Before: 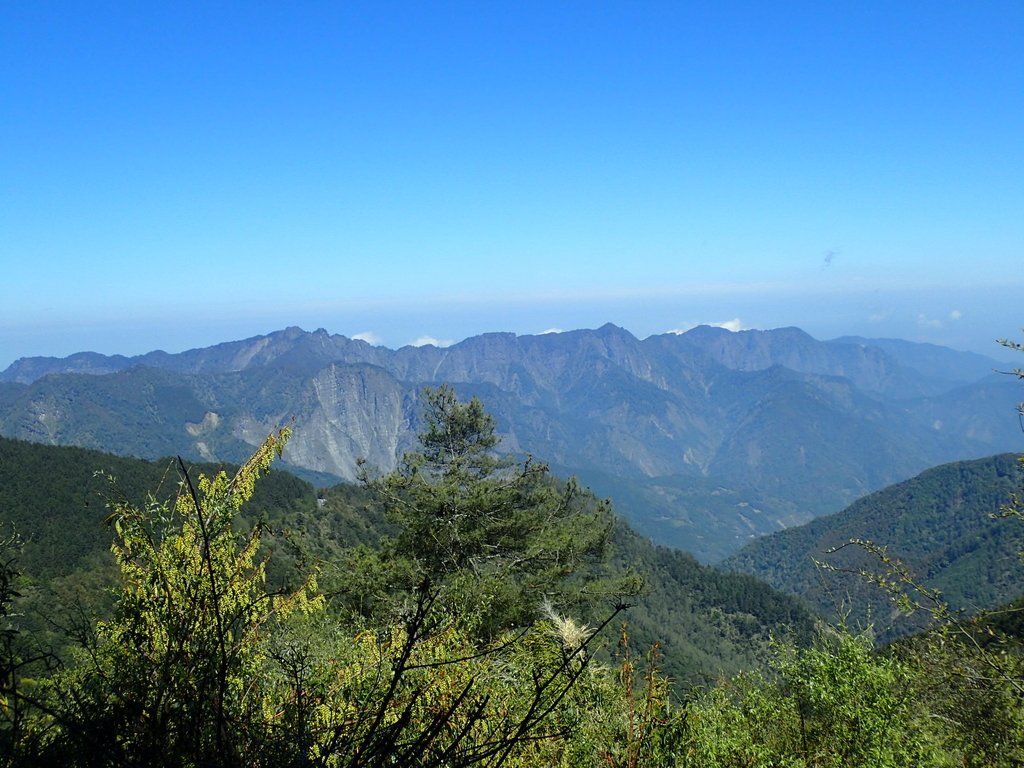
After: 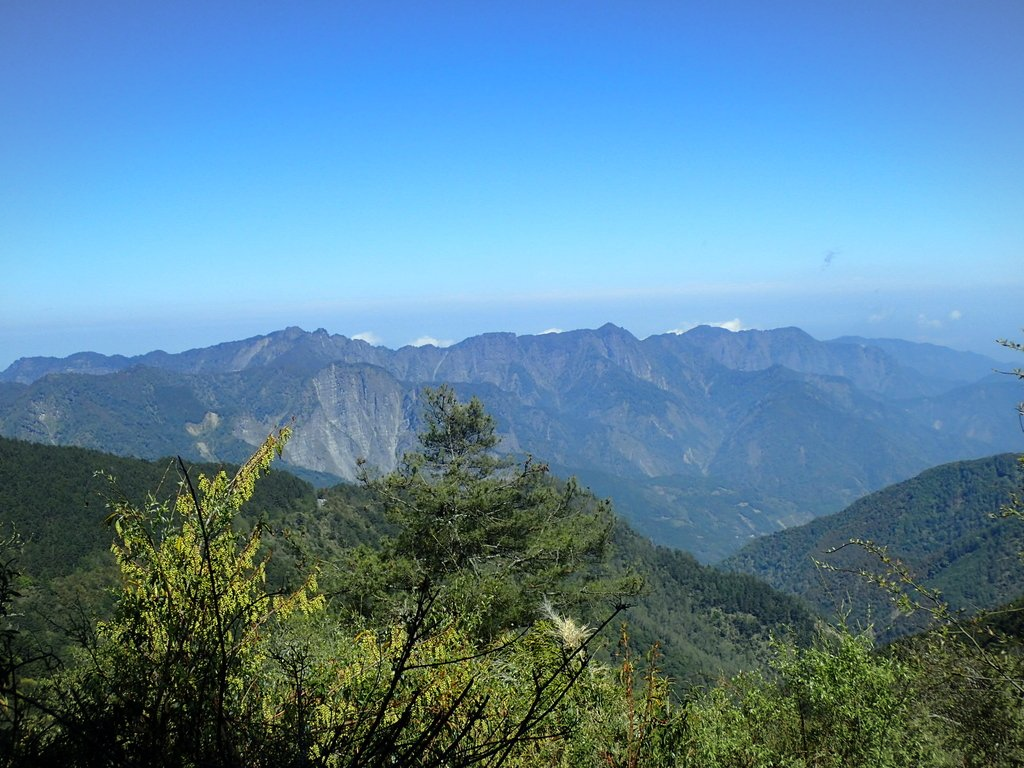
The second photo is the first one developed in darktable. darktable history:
vignetting: fall-off start 97.64%, fall-off radius 100.97%, brightness -0.48, width/height ratio 1.376
